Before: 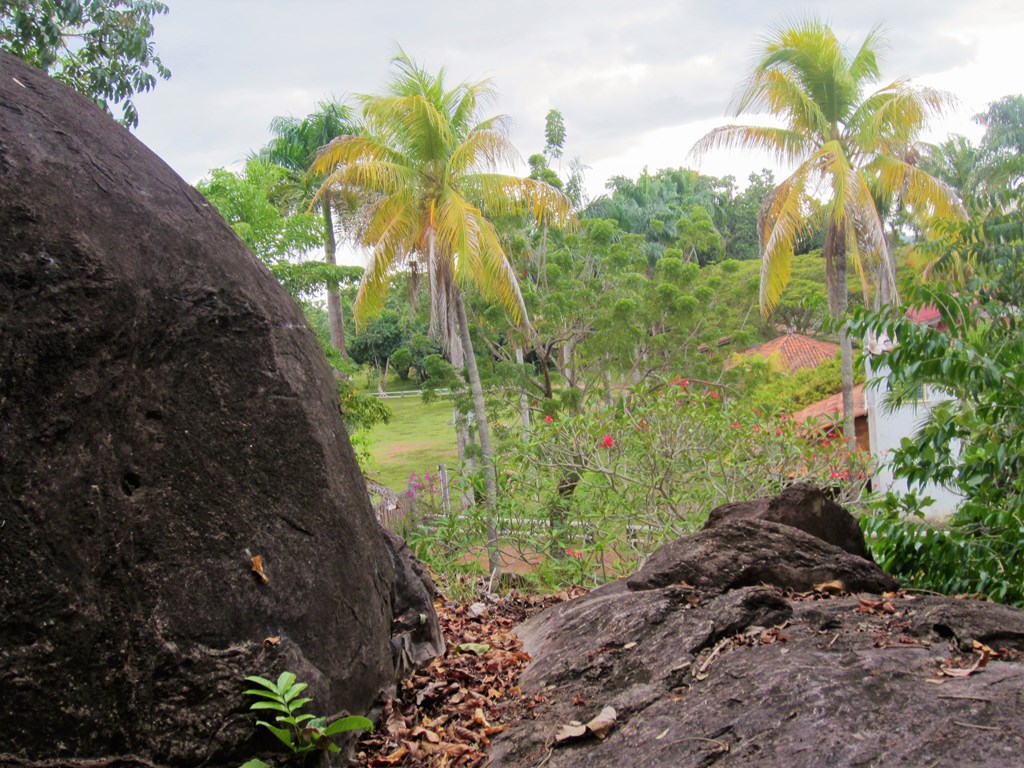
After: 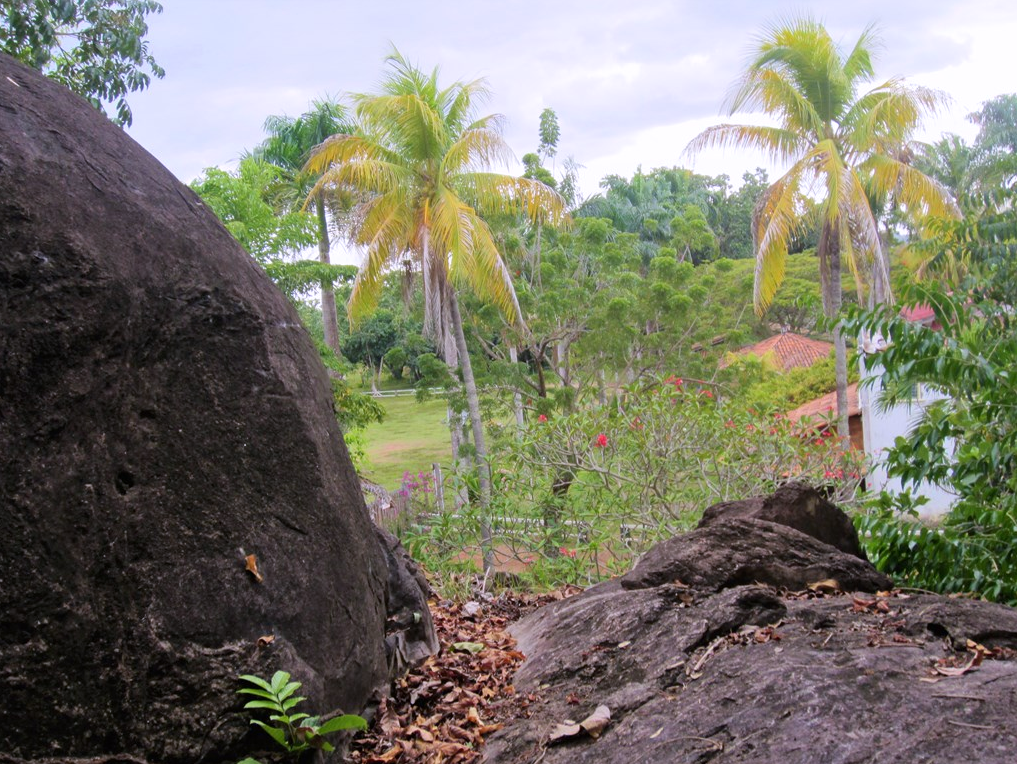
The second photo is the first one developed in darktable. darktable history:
crop and rotate: left 0.614%, top 0.179%, bottom 0.309%
white balance: red 1.004, blue 1.096
